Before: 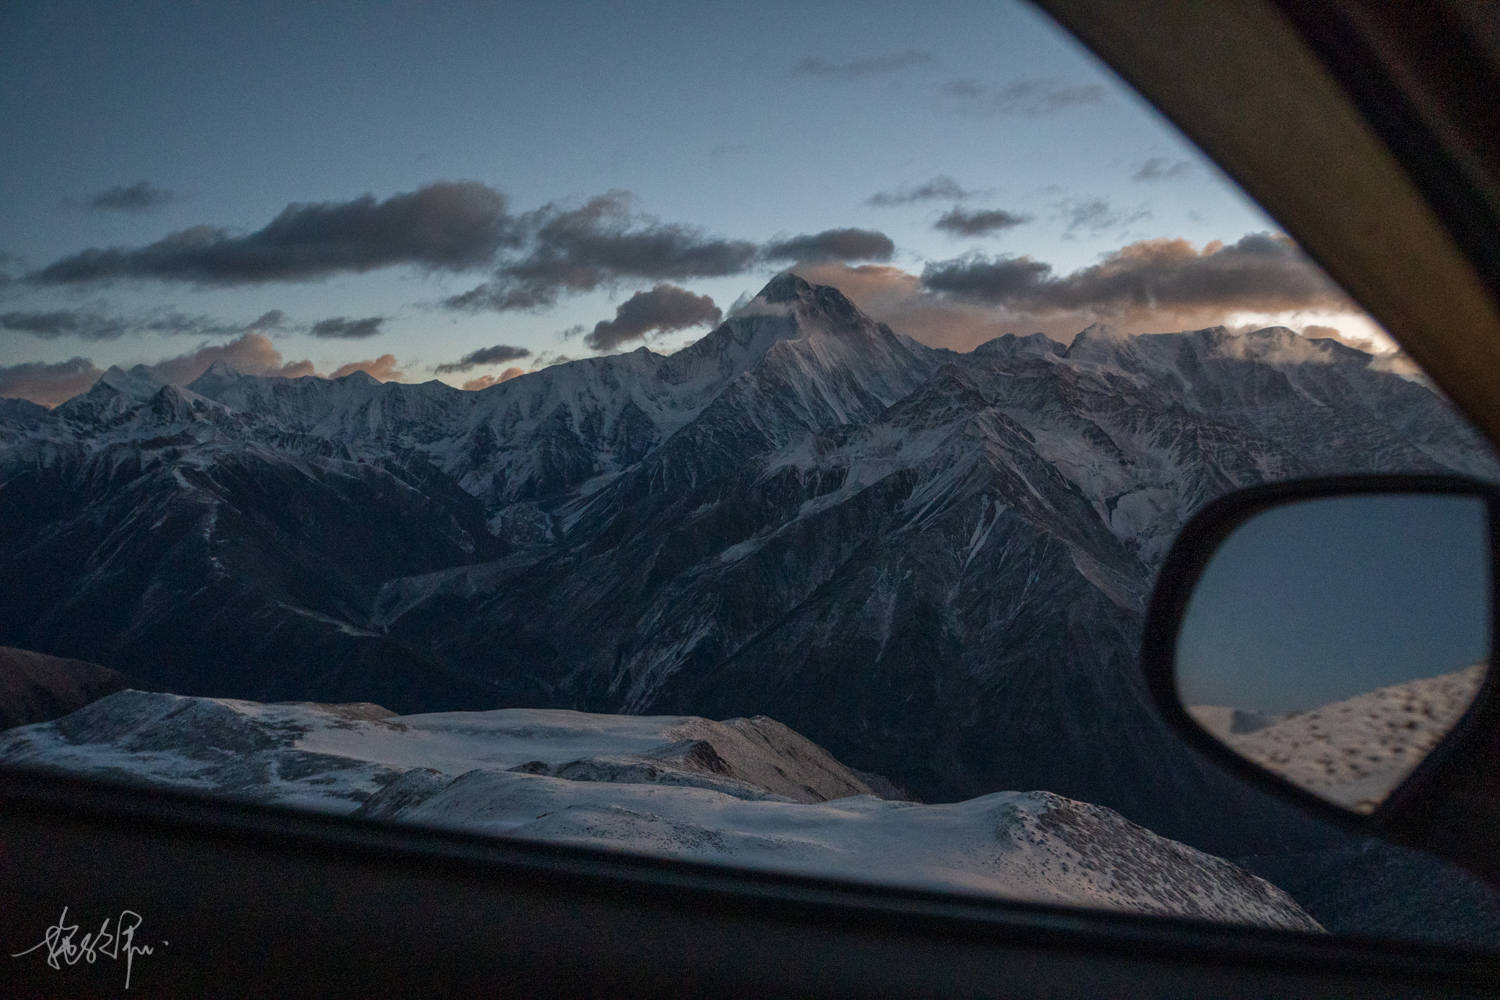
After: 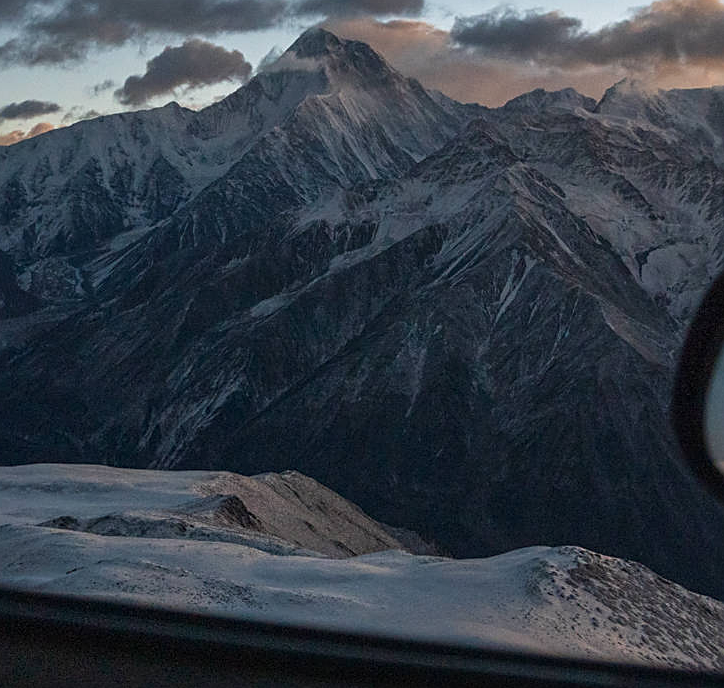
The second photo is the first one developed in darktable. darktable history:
sharpen: on, module defaults
exposure: black level correction 0, exposure 0.199 EV, compensate highlight preservation false
crop: left 31.347%, top 24.559%, right 20.341%, bottom 6.631%
